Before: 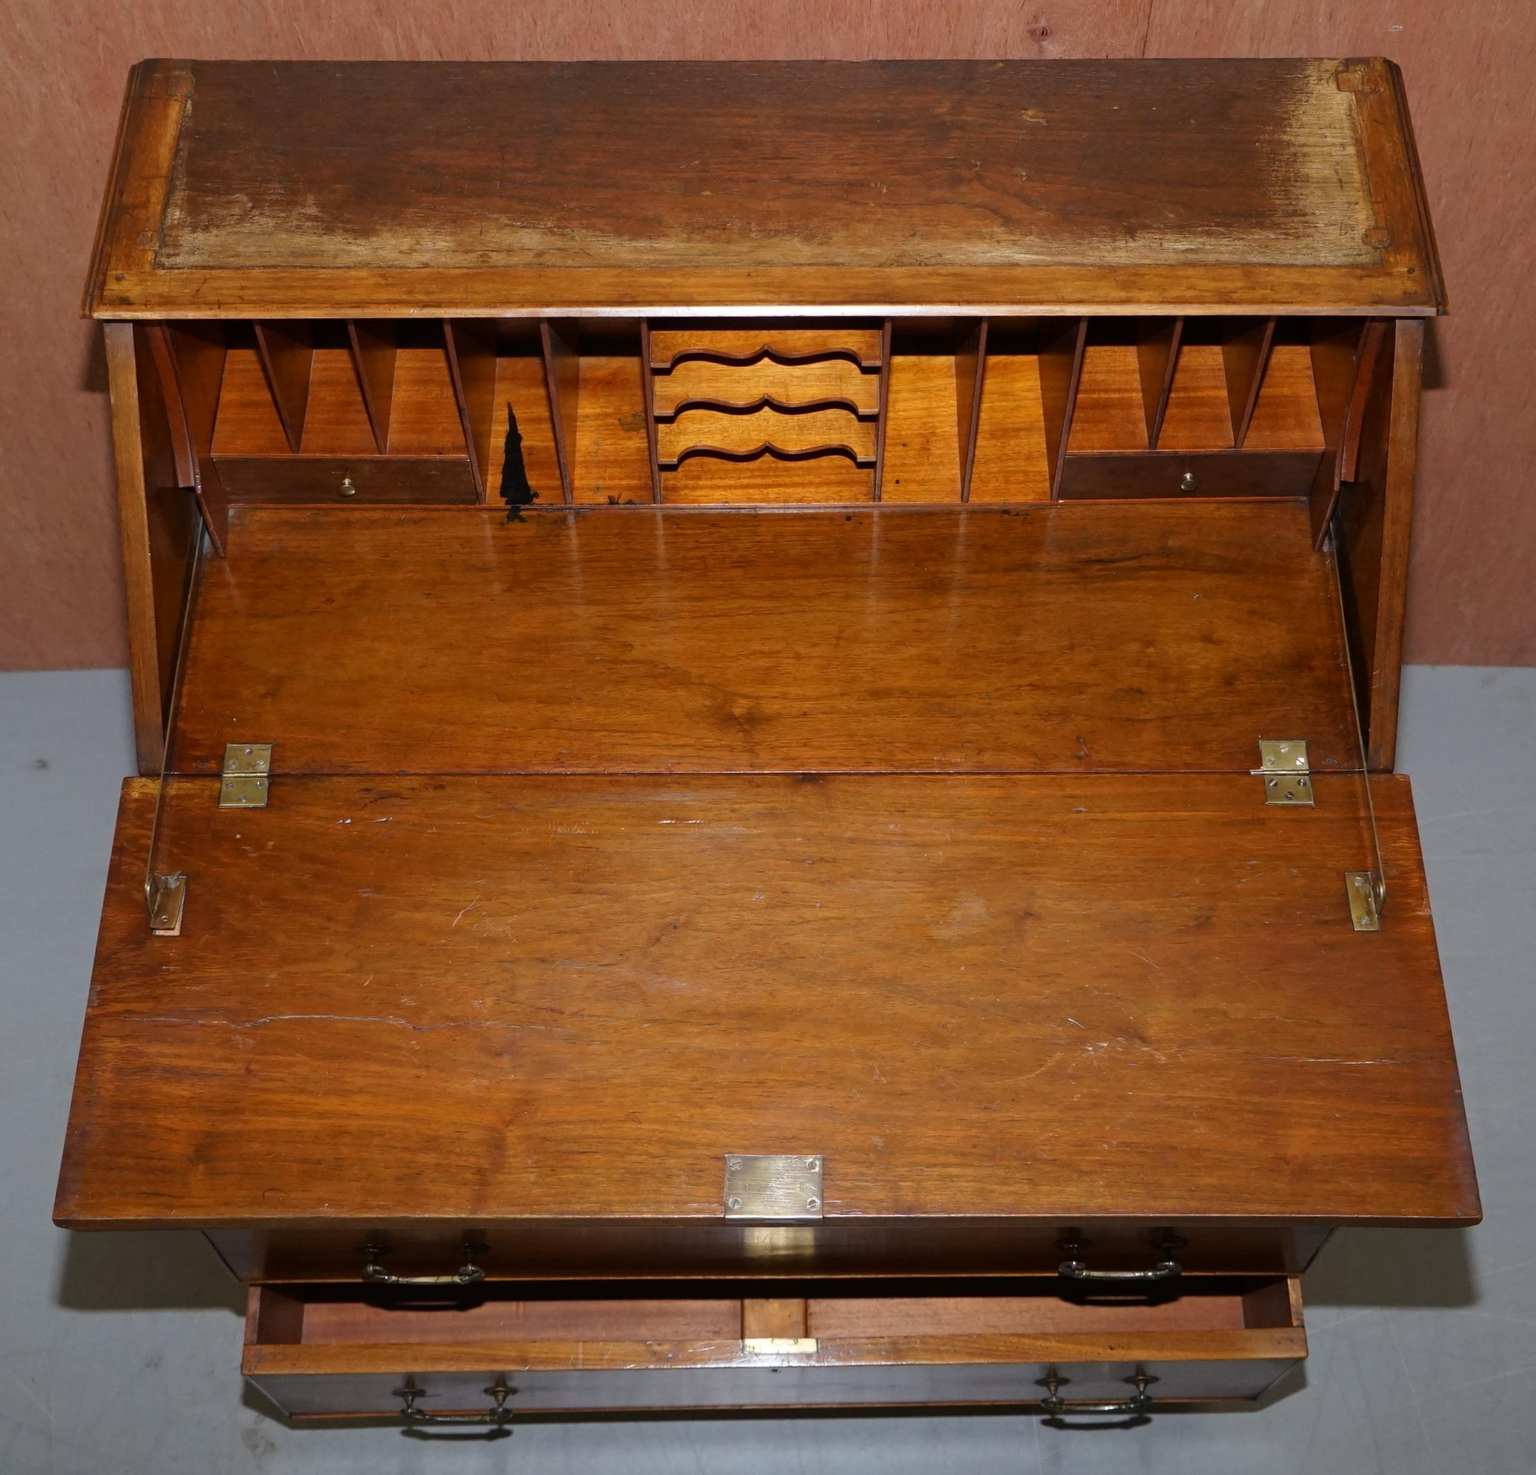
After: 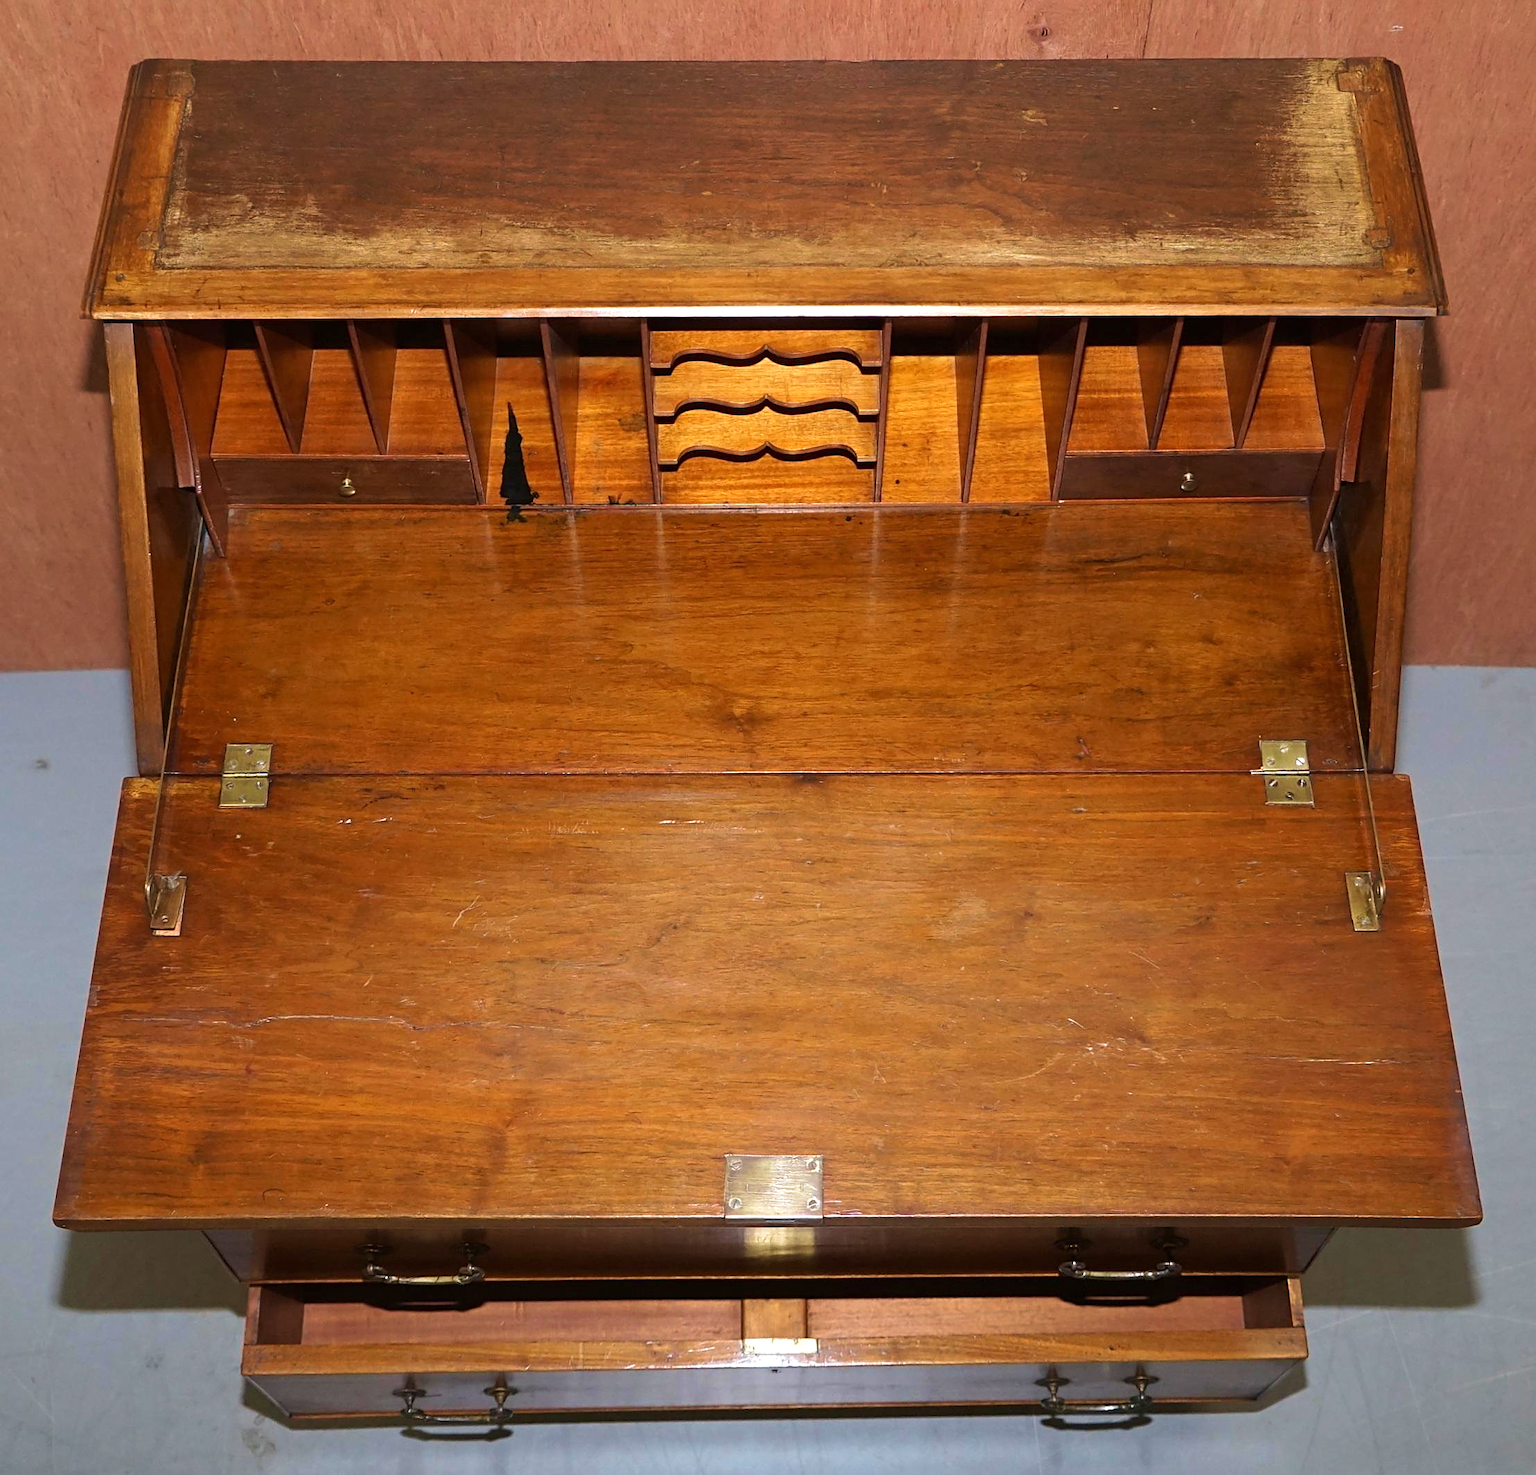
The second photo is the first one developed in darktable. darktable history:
sharpen: on, module defaults
exposure: black level correction 0, exposure 0.498 EV, compensate highlight preservation false
velvia: strength 39.43%
